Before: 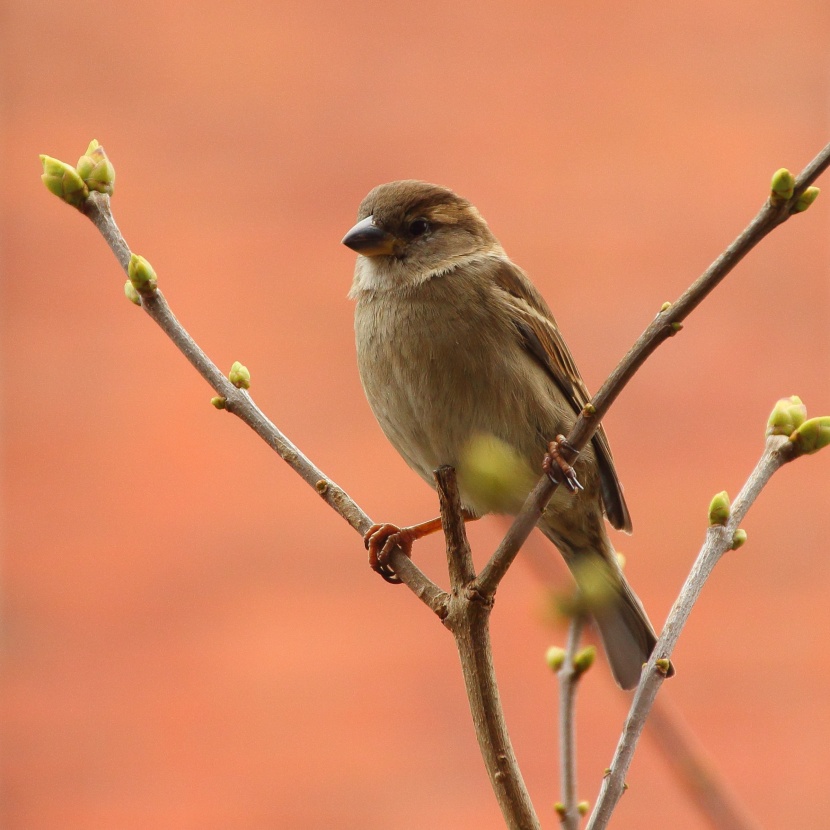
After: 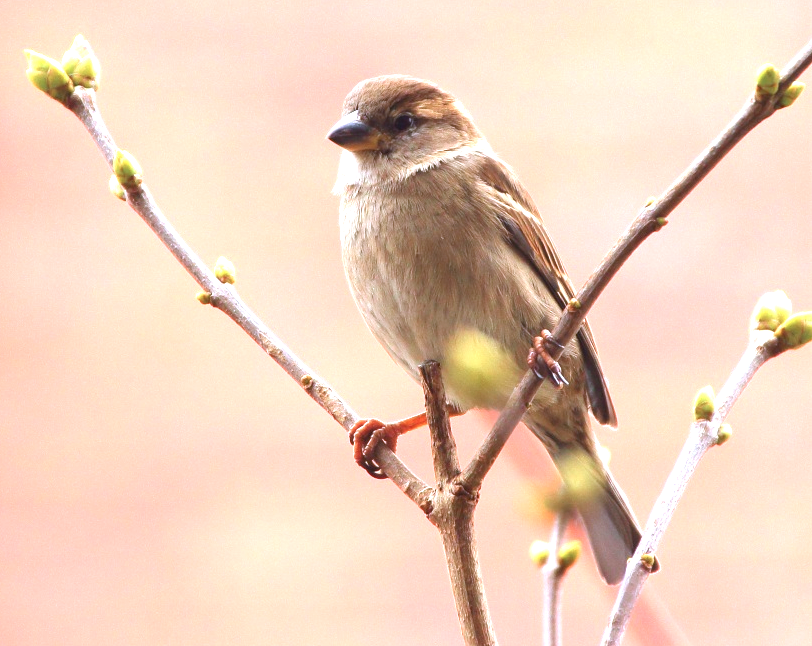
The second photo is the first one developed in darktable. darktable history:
exposure: black level correction 0, exposure 1.515 EV, compensate exposure bias true, compensate highlight preservation false
local contrast: mode bilateral grid, contrast 99, coarseness 100, detail 91%, midtone range 0.2
crop and rotate: left 1.927%, top 12.73%, right 0.197%, bottom 9.435%
color calibration: illuminant as shot in camera, x 0.379, y 0.396, temperature 4135.07 K
